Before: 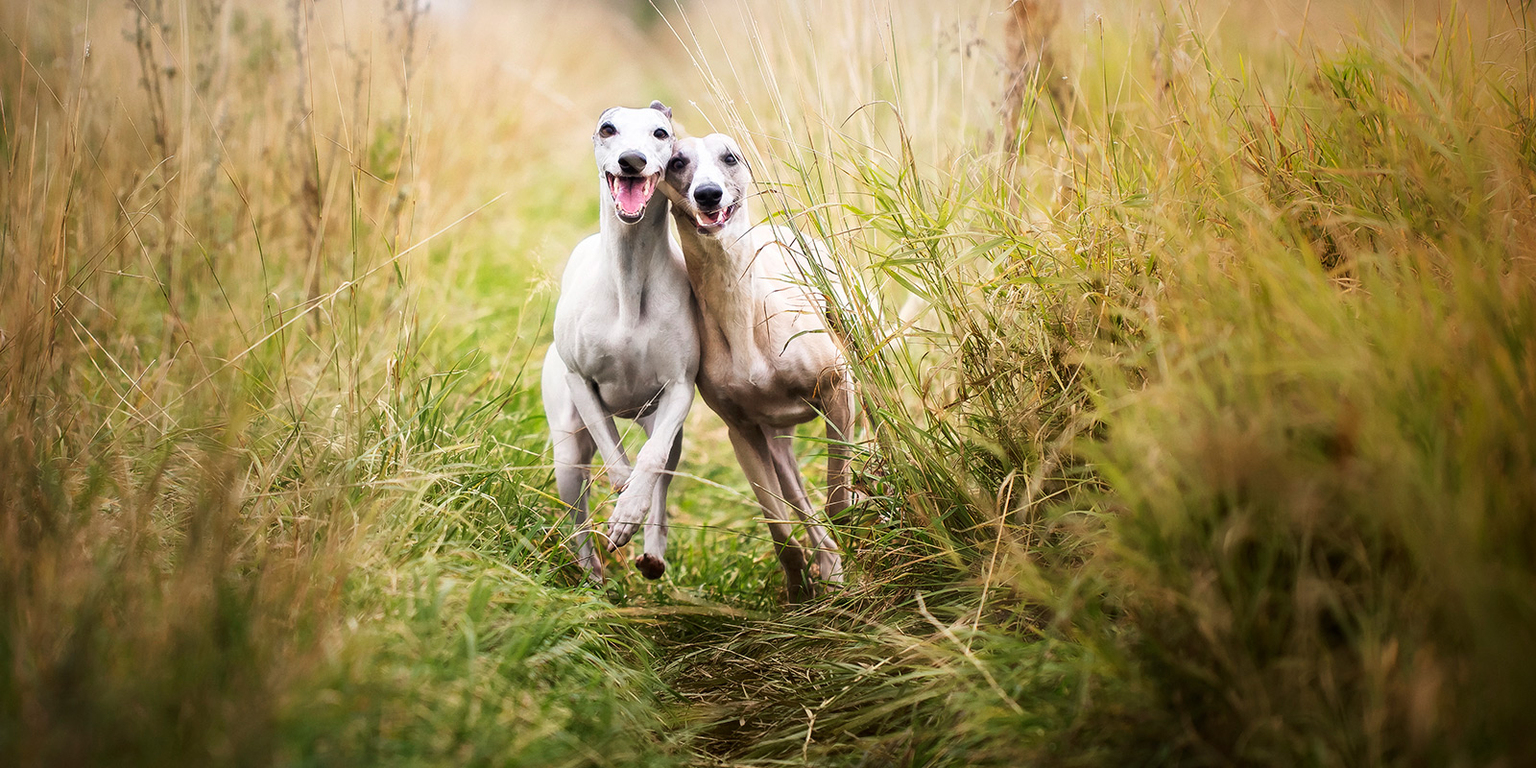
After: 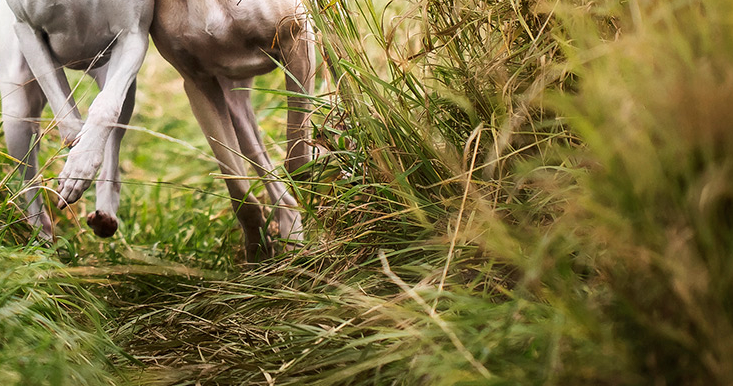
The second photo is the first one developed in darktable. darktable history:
shadows and highlights: soften with gaussian
crop: left 35.976%, top 45.819%, right 18.162%, bottom 5.807%
tone equalizer: on, module defaults
